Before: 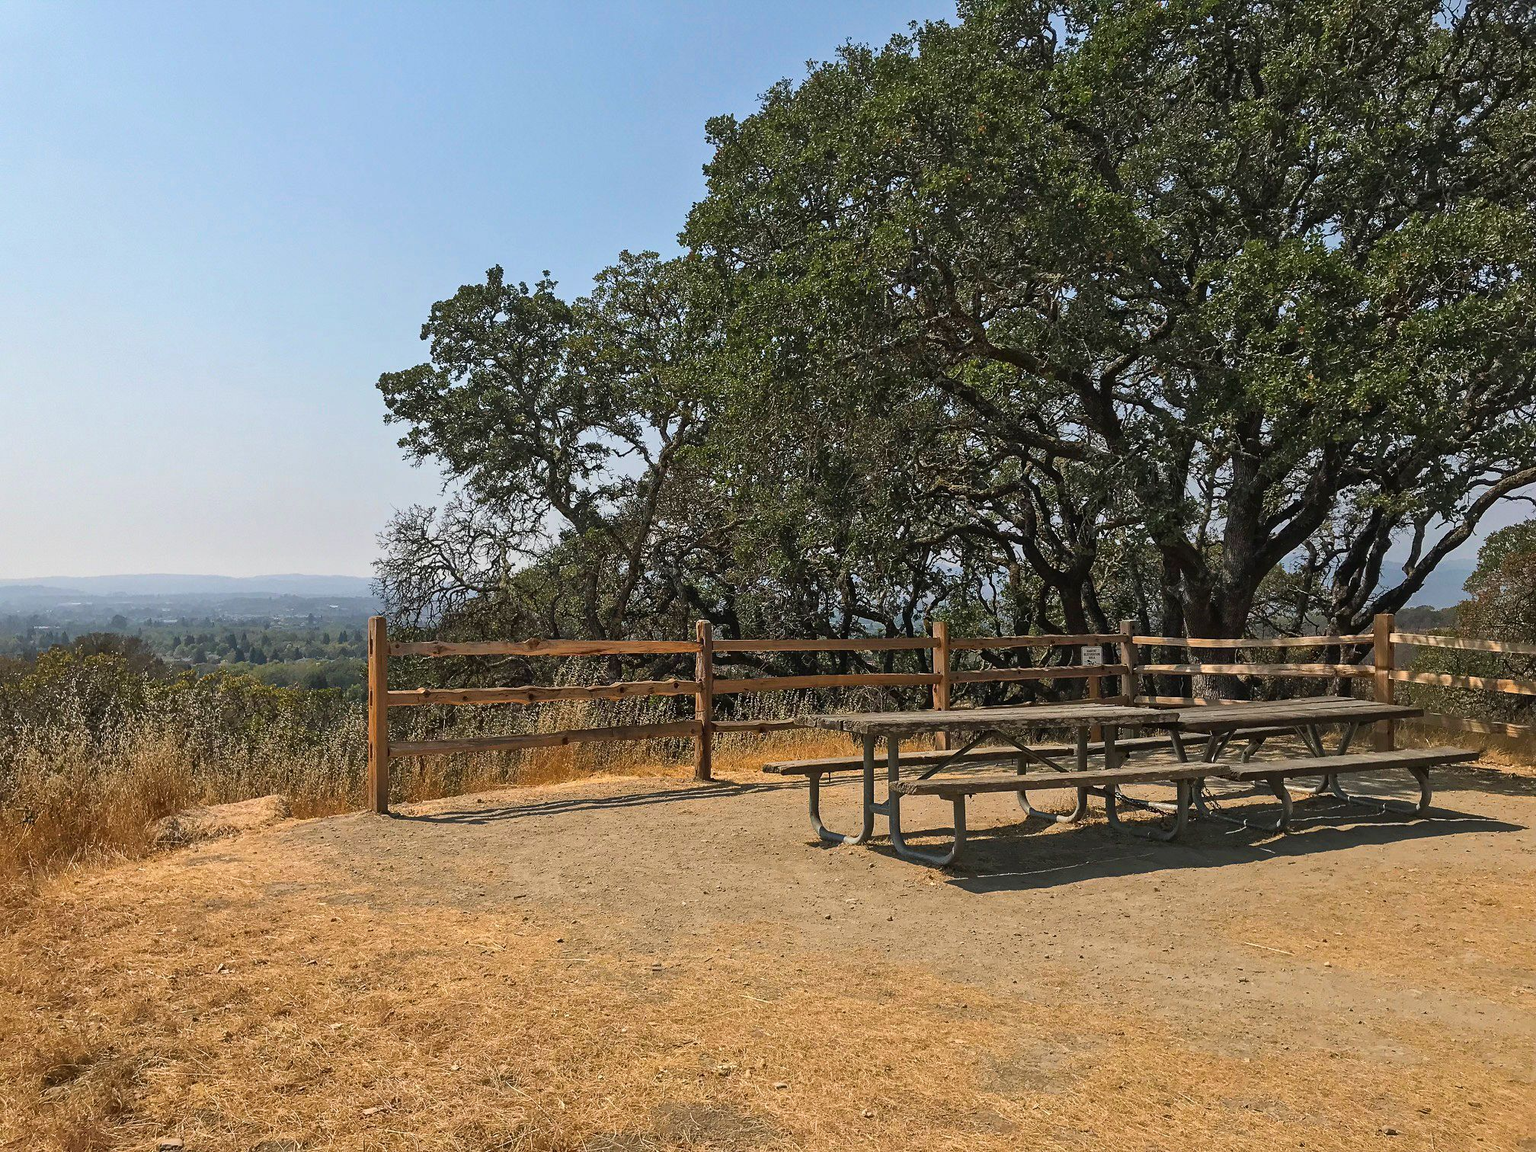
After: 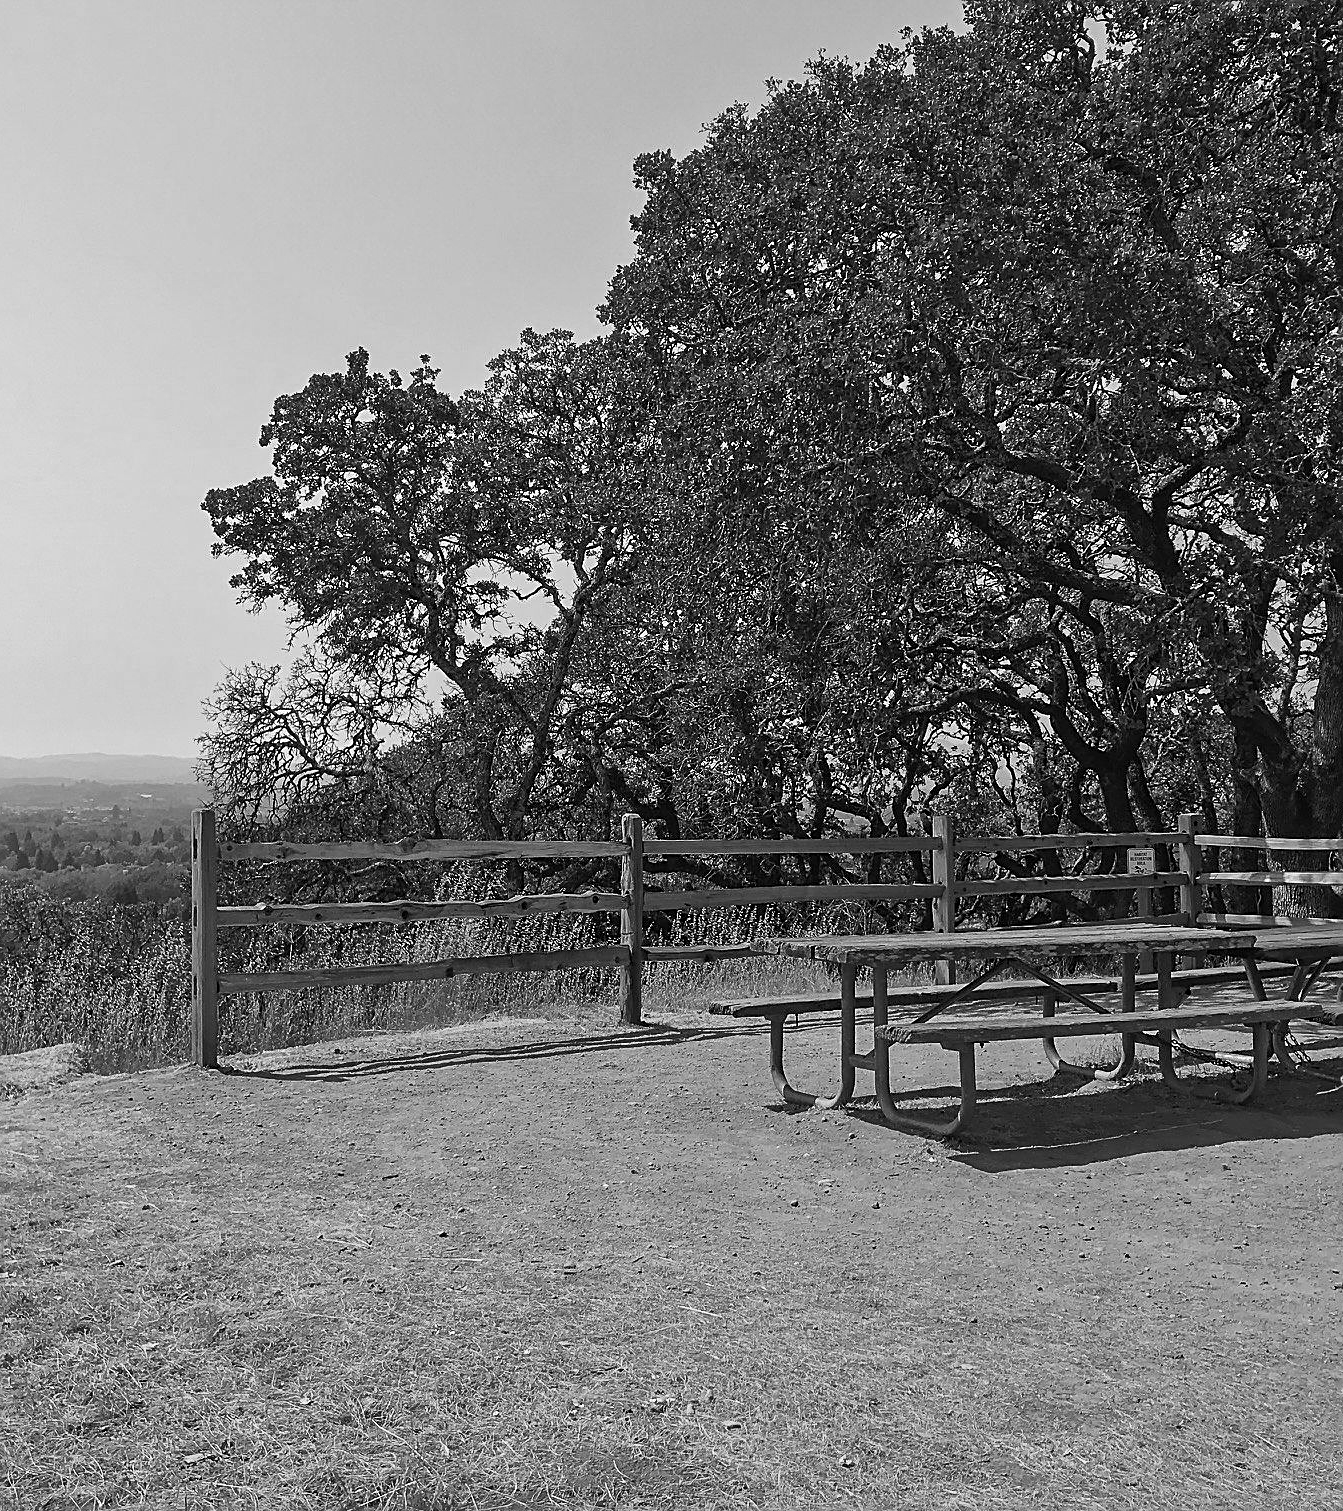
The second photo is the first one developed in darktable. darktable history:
crop and rotate: left 14.491%, right 18.862%
color calibration: output gray [0.267, 0.423, 0.267, 0], illuminant Planckian (black body), x 0.378, y 0.375, temperature 4054.59 K
velvia: on, module defaults
sharpen: on, module defaults
